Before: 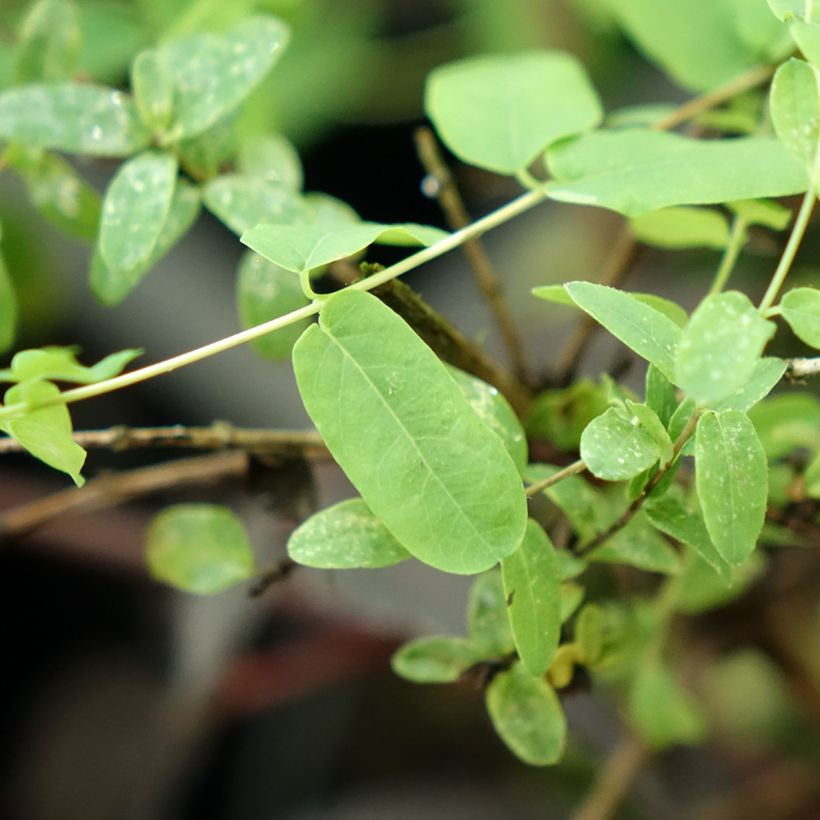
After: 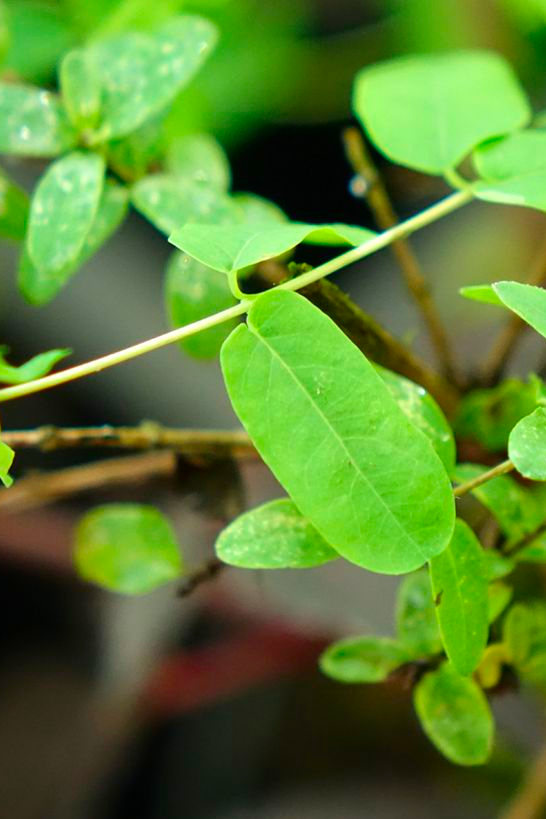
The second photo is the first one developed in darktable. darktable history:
crop and rotate: left 8.786%, right 24.548%
color contrast: green-magenta contrast 1.69, blue-yellow contrast 1.49
